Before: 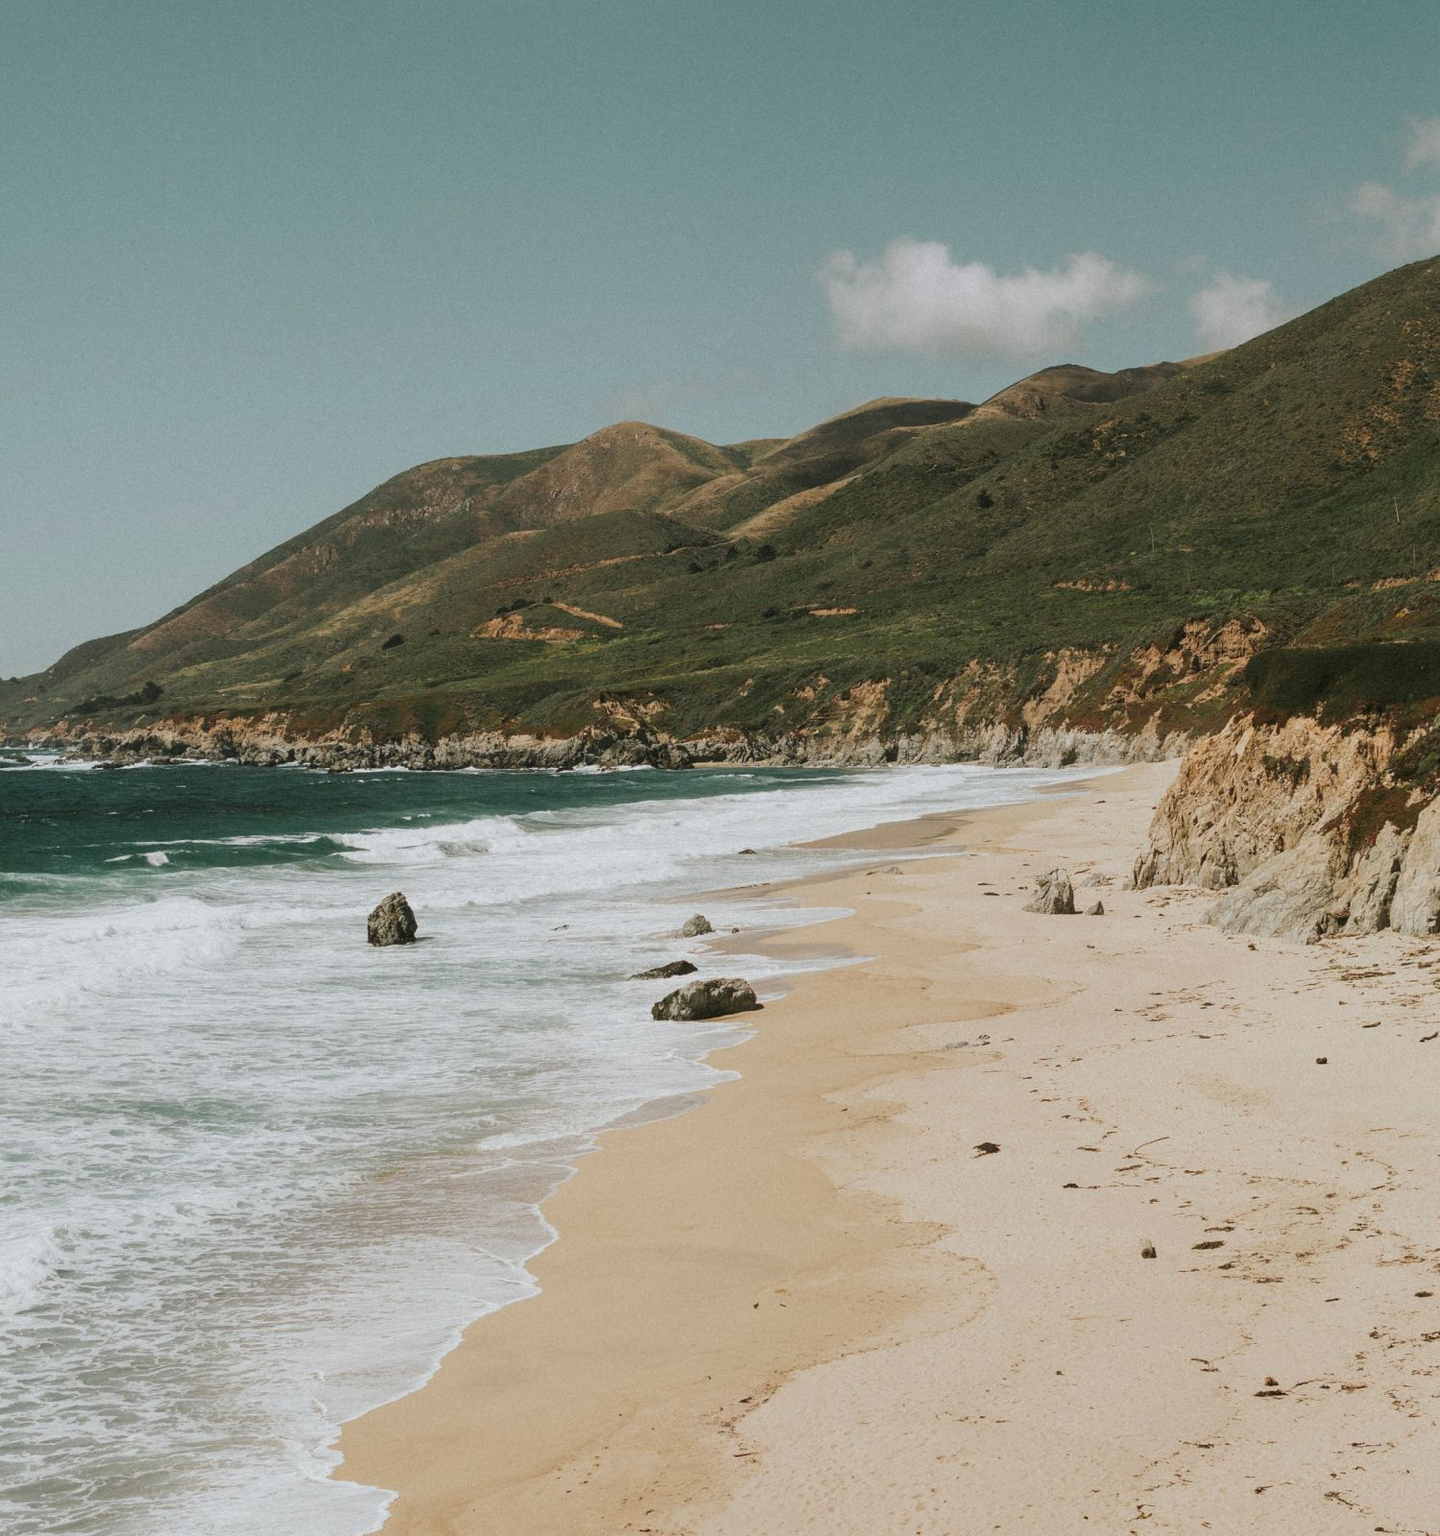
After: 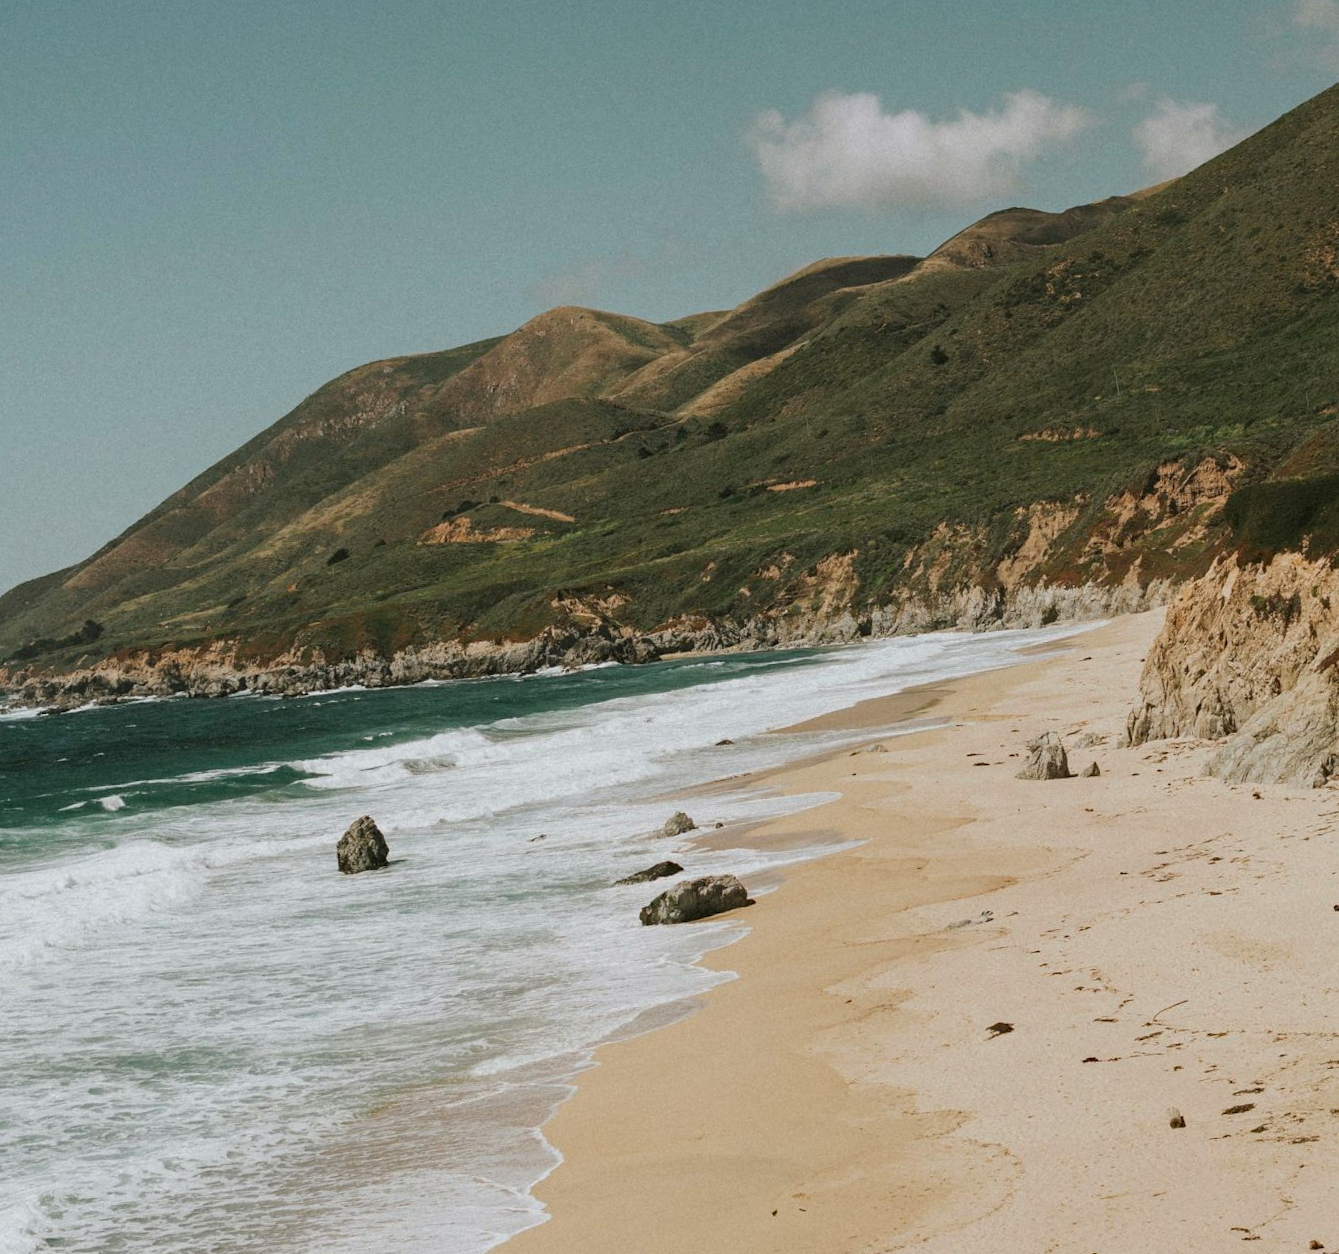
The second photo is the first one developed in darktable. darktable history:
haze removal: compatibility mode true, adaptive false
rotate and perspective: rotation -4.98°, automatic cropping off
crop: left 7.856%, top 11.836%, right 10.12%, bottom 15.387%
